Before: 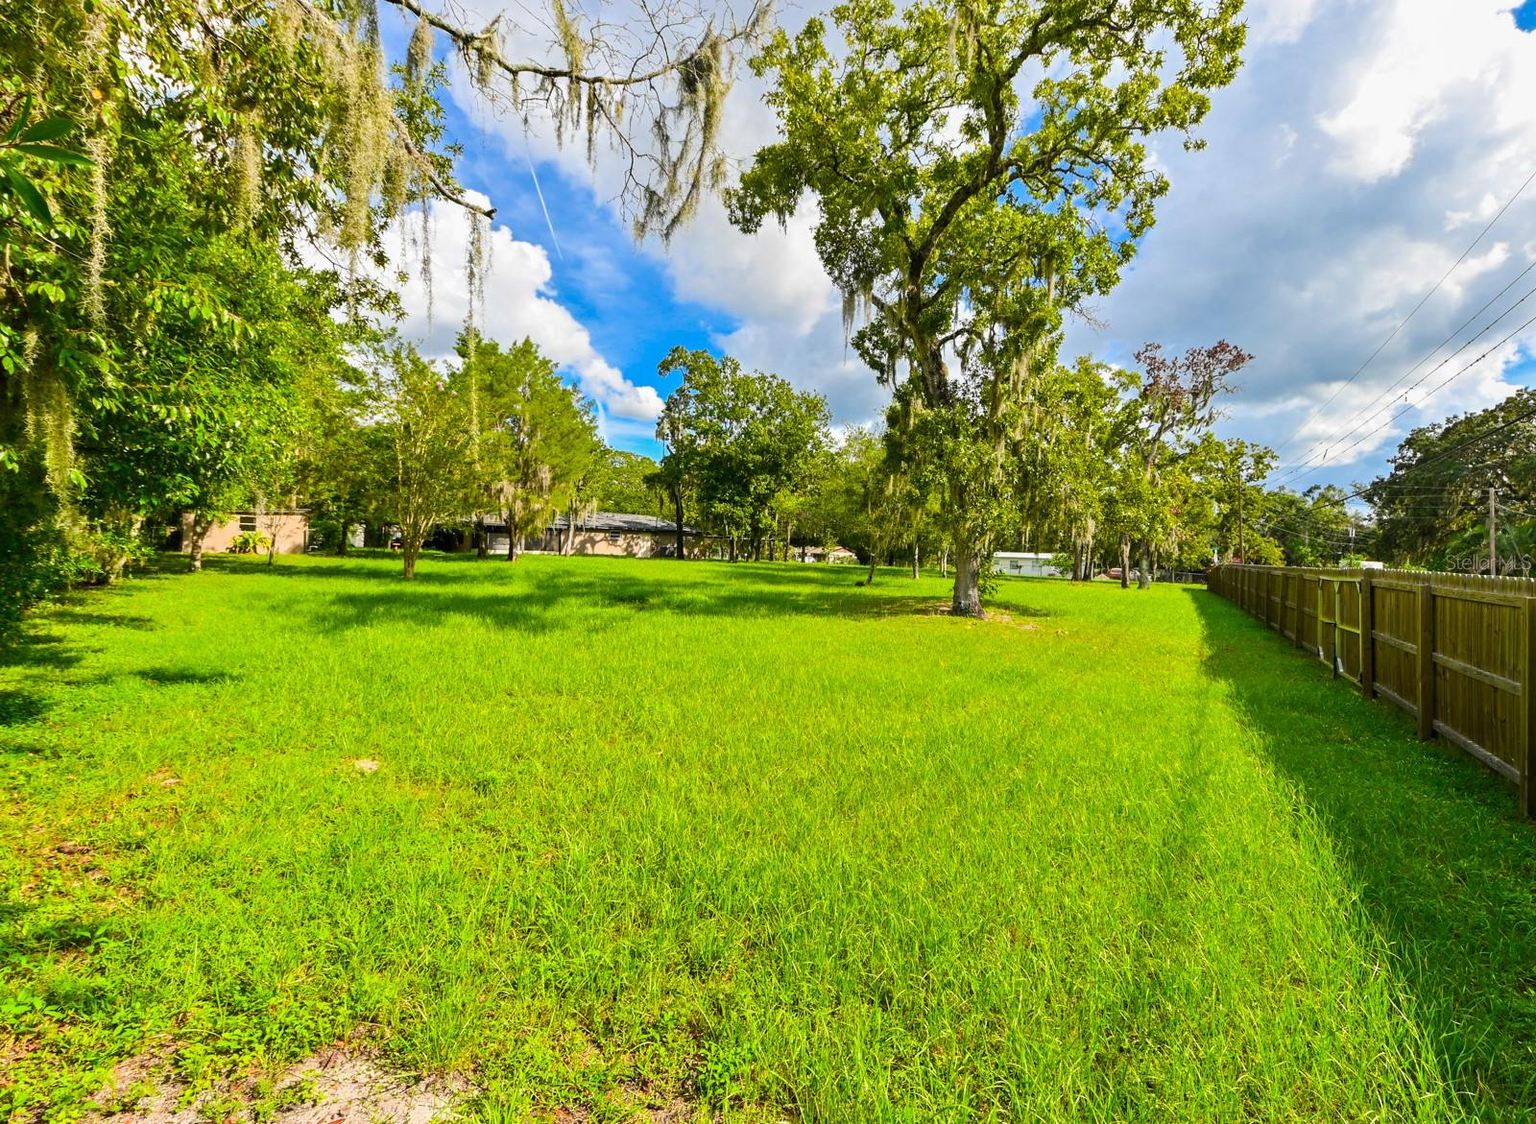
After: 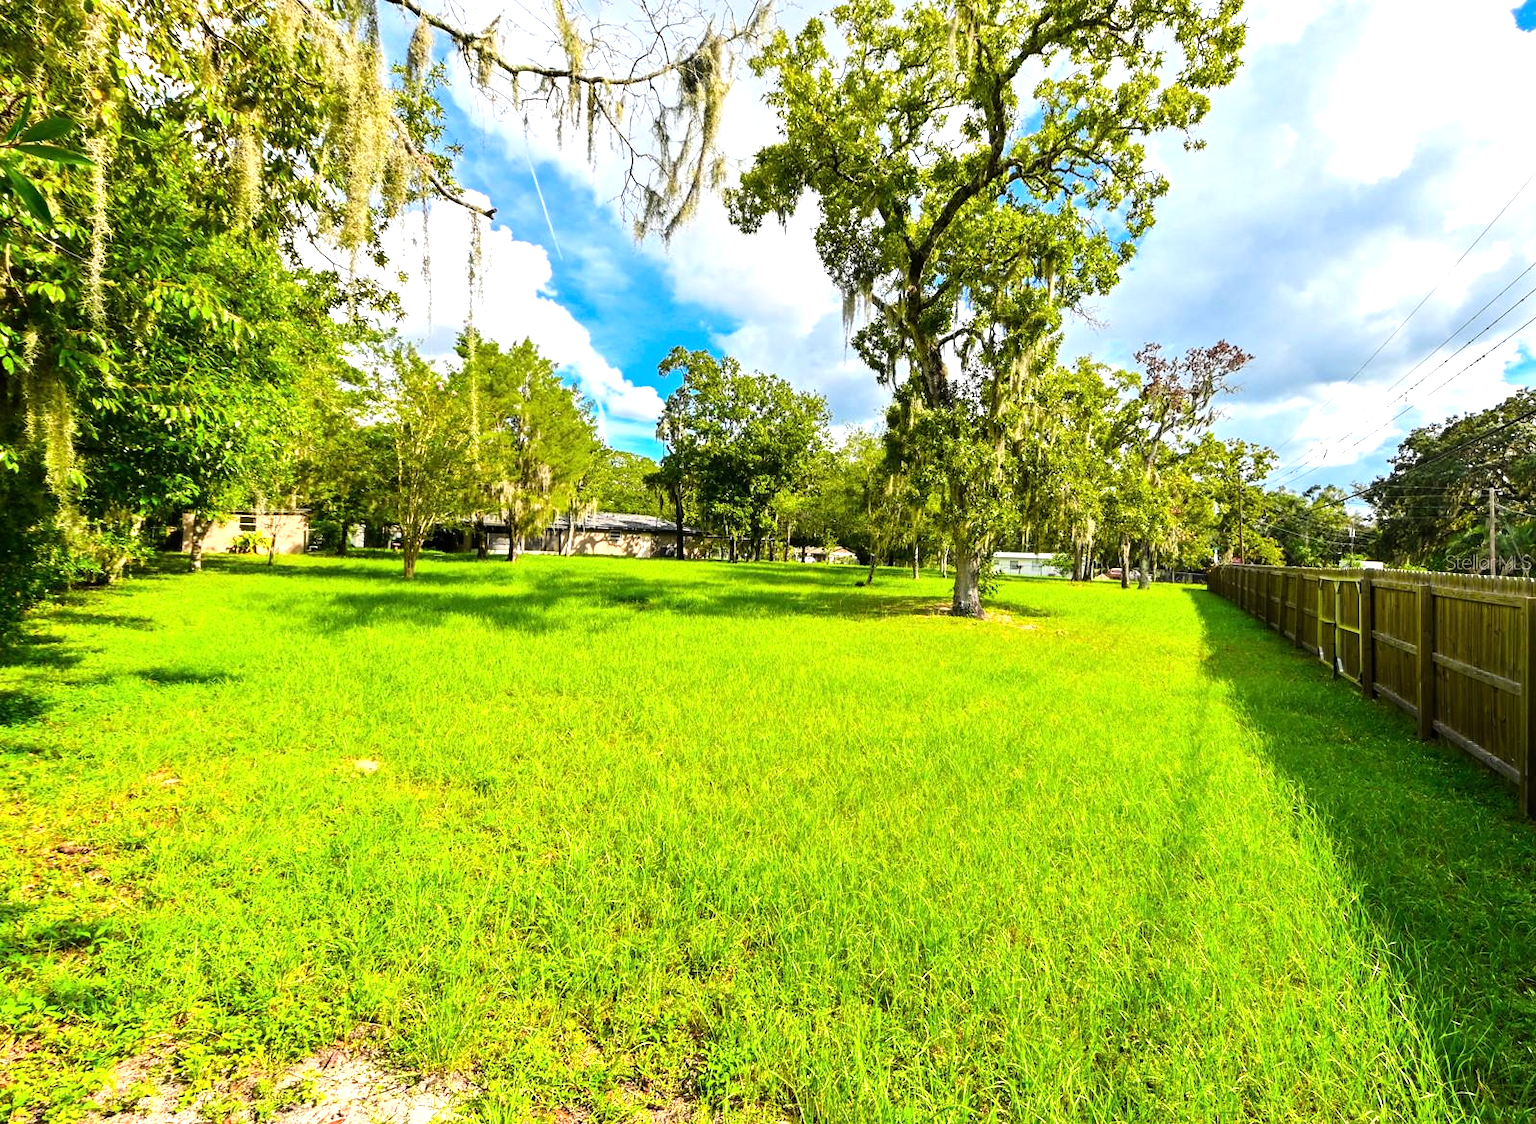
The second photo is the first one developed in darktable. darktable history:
tone equalizer: -8 EV -0.787 EV, -7 EV -0.721 EV, -6 EV -0.625 EV, -5 EV -0.361 EV, -3 EV 0.382 EV, -2 EV 0.6 EV, -1 EV 0.689 EV, +0 EV 0.742 EV, mask exposure compensation -0.488 EV
